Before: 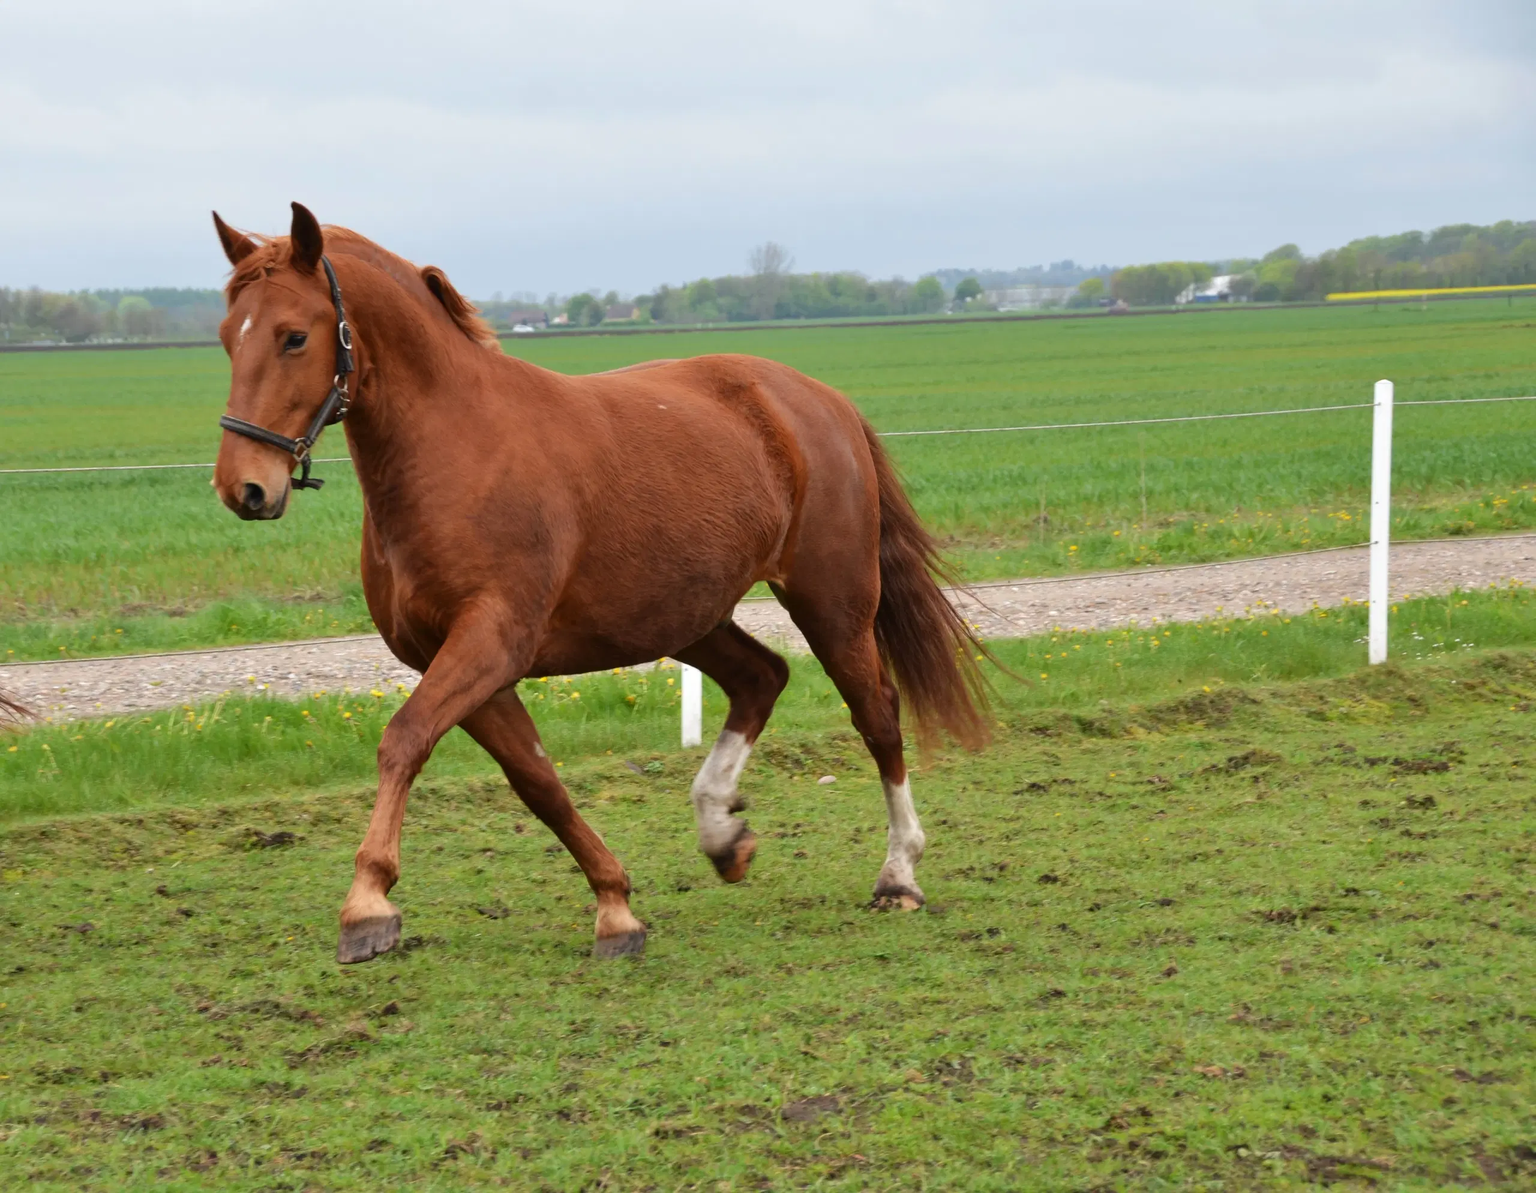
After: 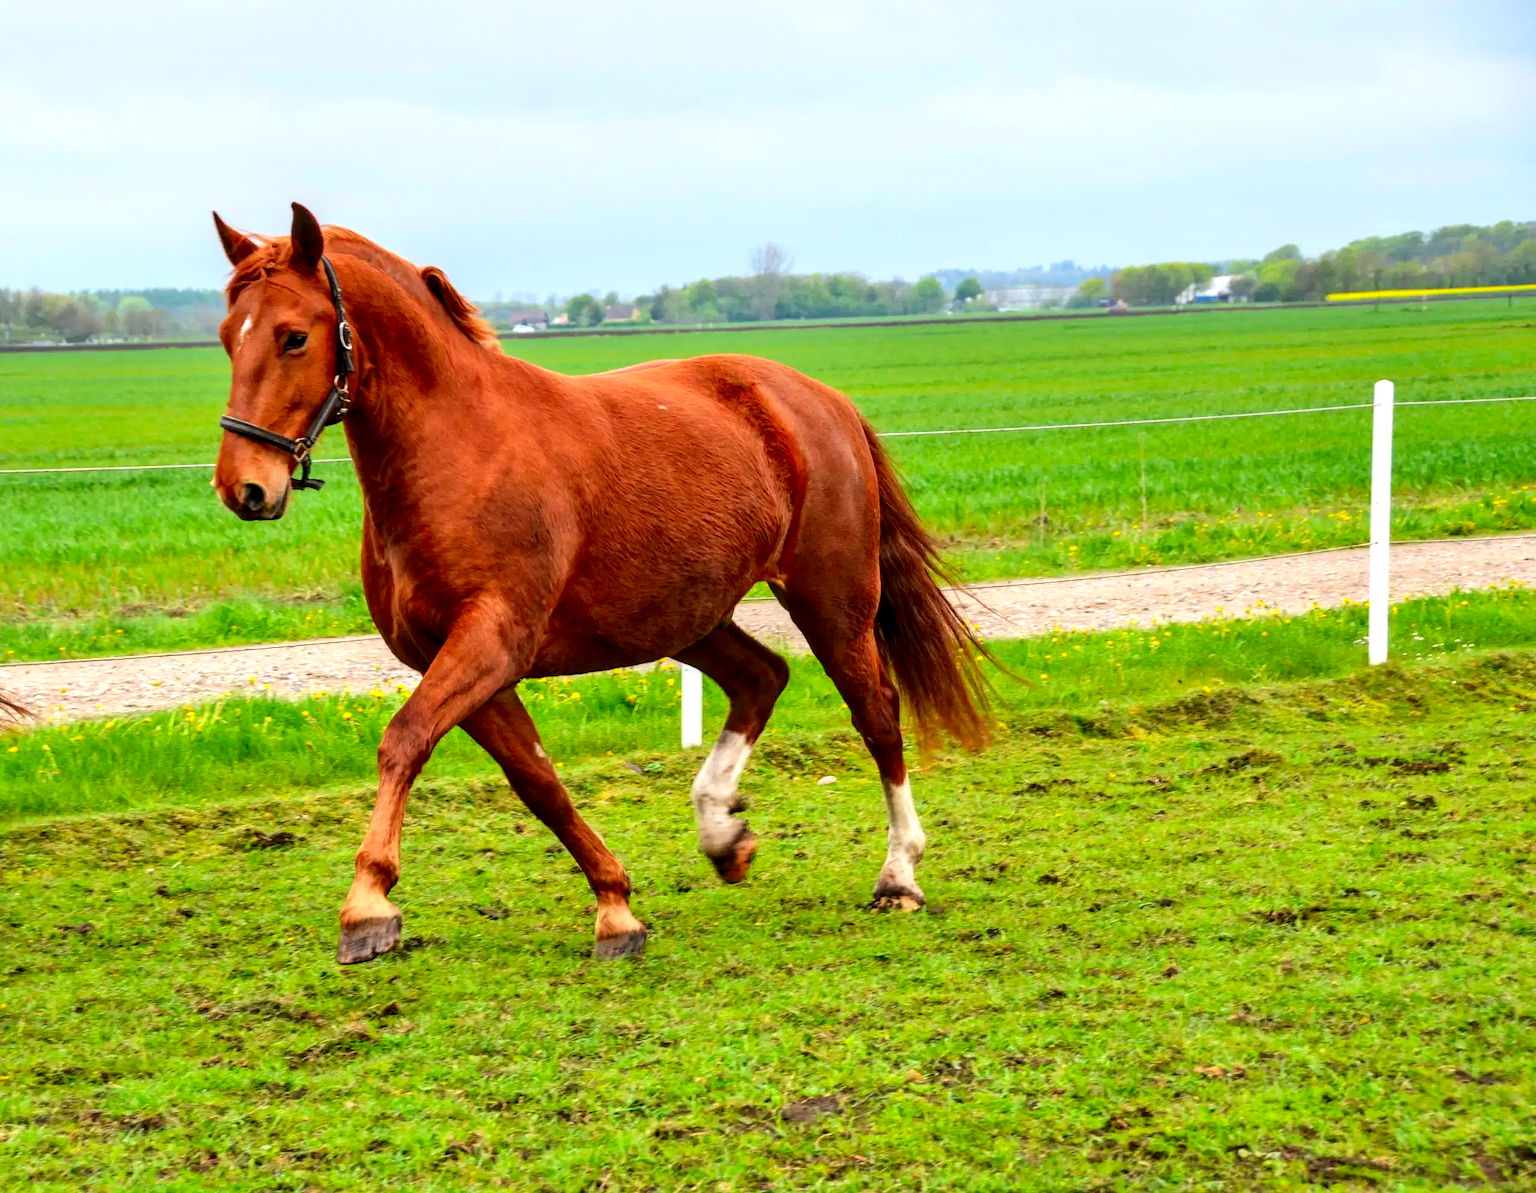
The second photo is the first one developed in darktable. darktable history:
contrast brightness saturation: contrast 0.203, brightness 0.197, saturation 0.8
local contrast: highlights 60%, shadows 62%, detail 160%
